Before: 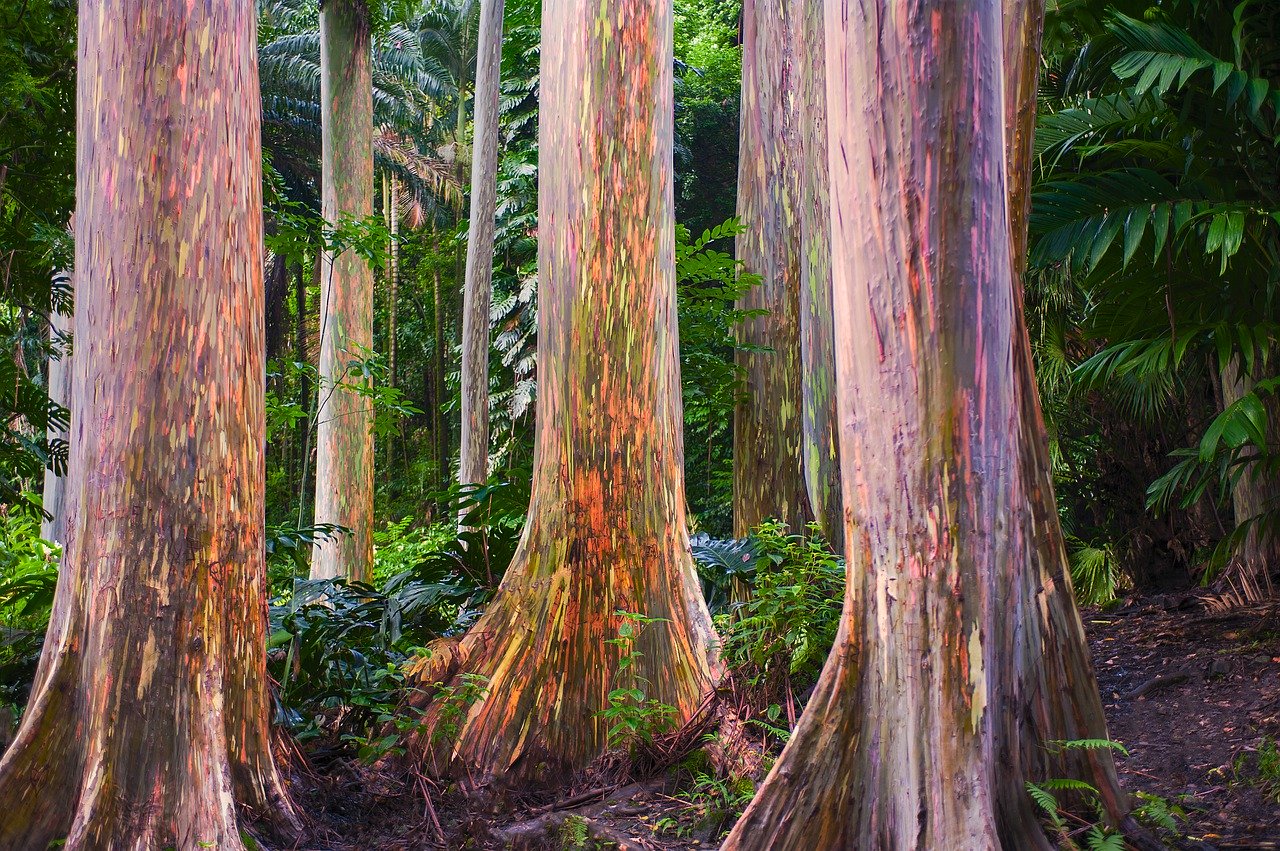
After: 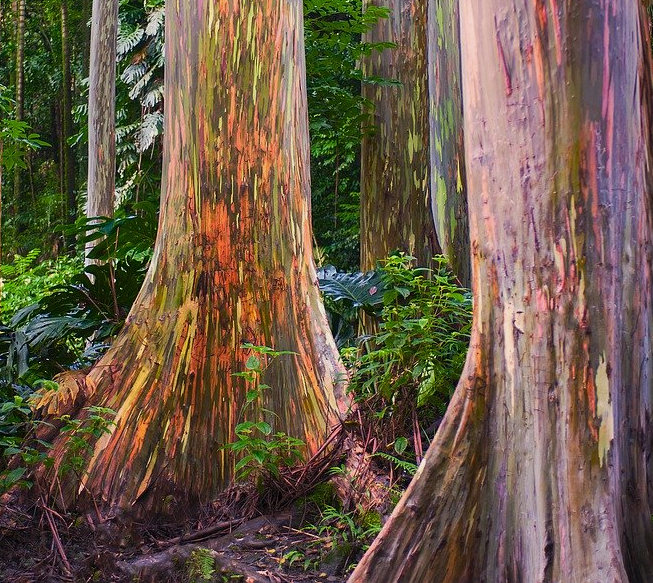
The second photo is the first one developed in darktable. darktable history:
crop and rotate: left 29.147%, top 31.456%, right 19.829%
exposure: exposure -0.153 EV, compensate exposure bias true, compensate highlight preservation false
